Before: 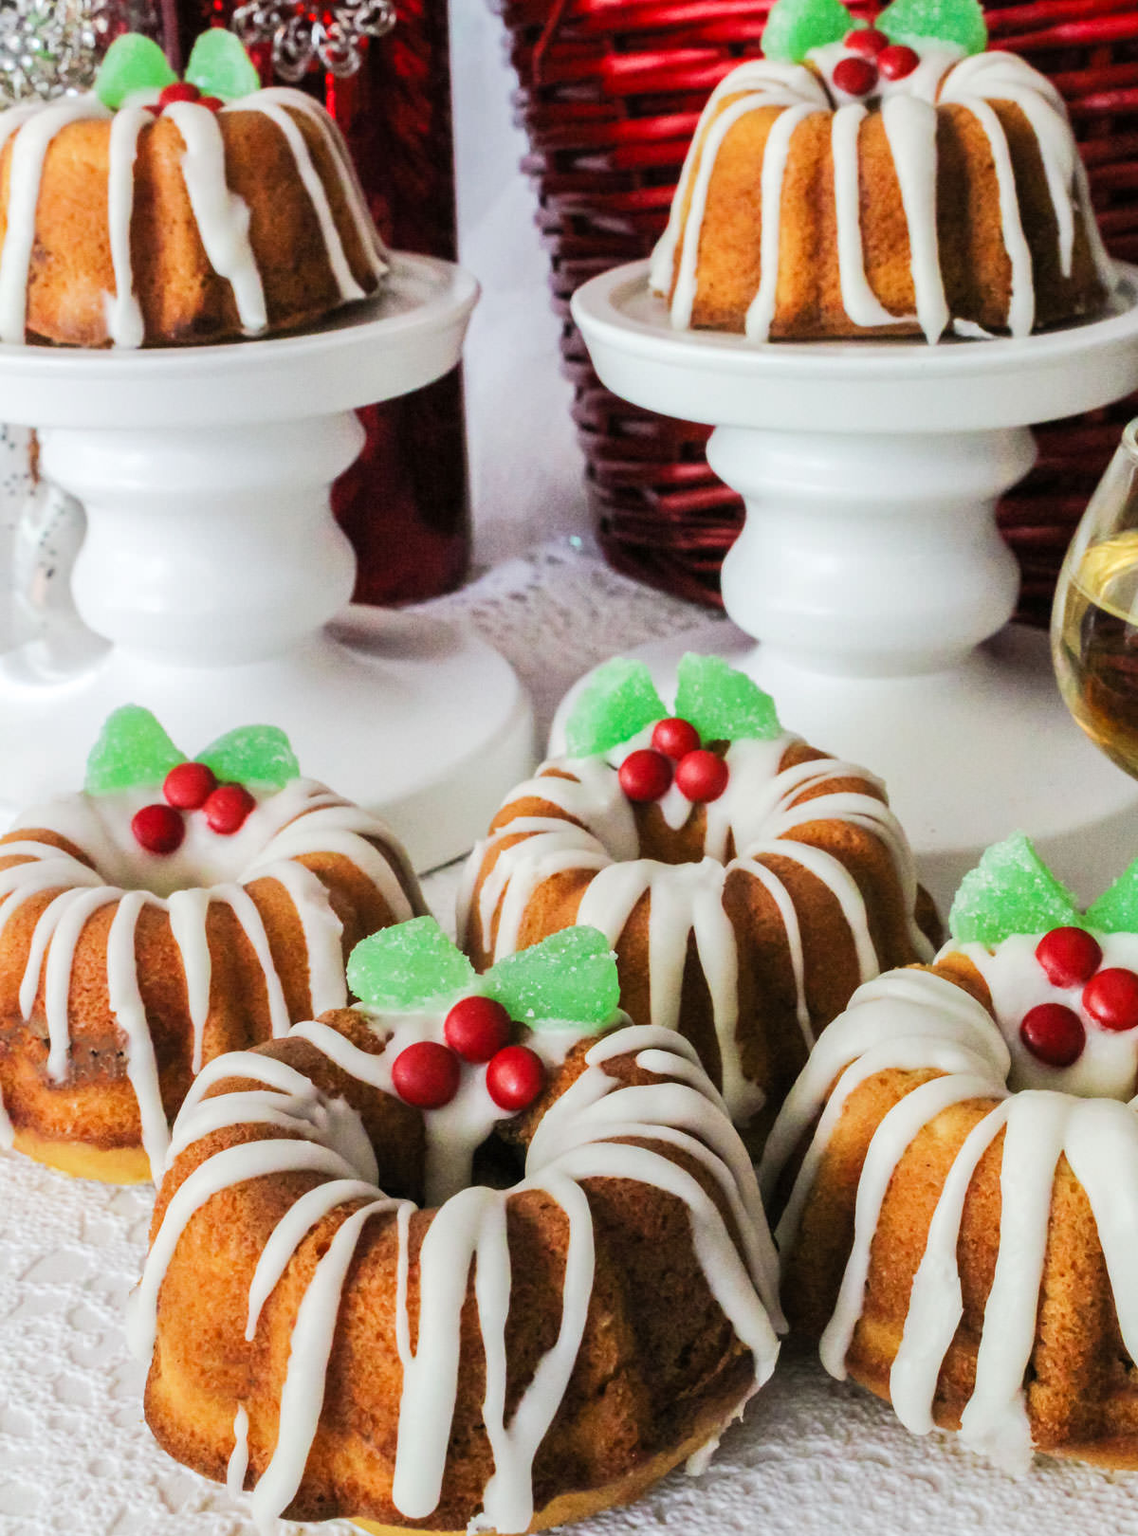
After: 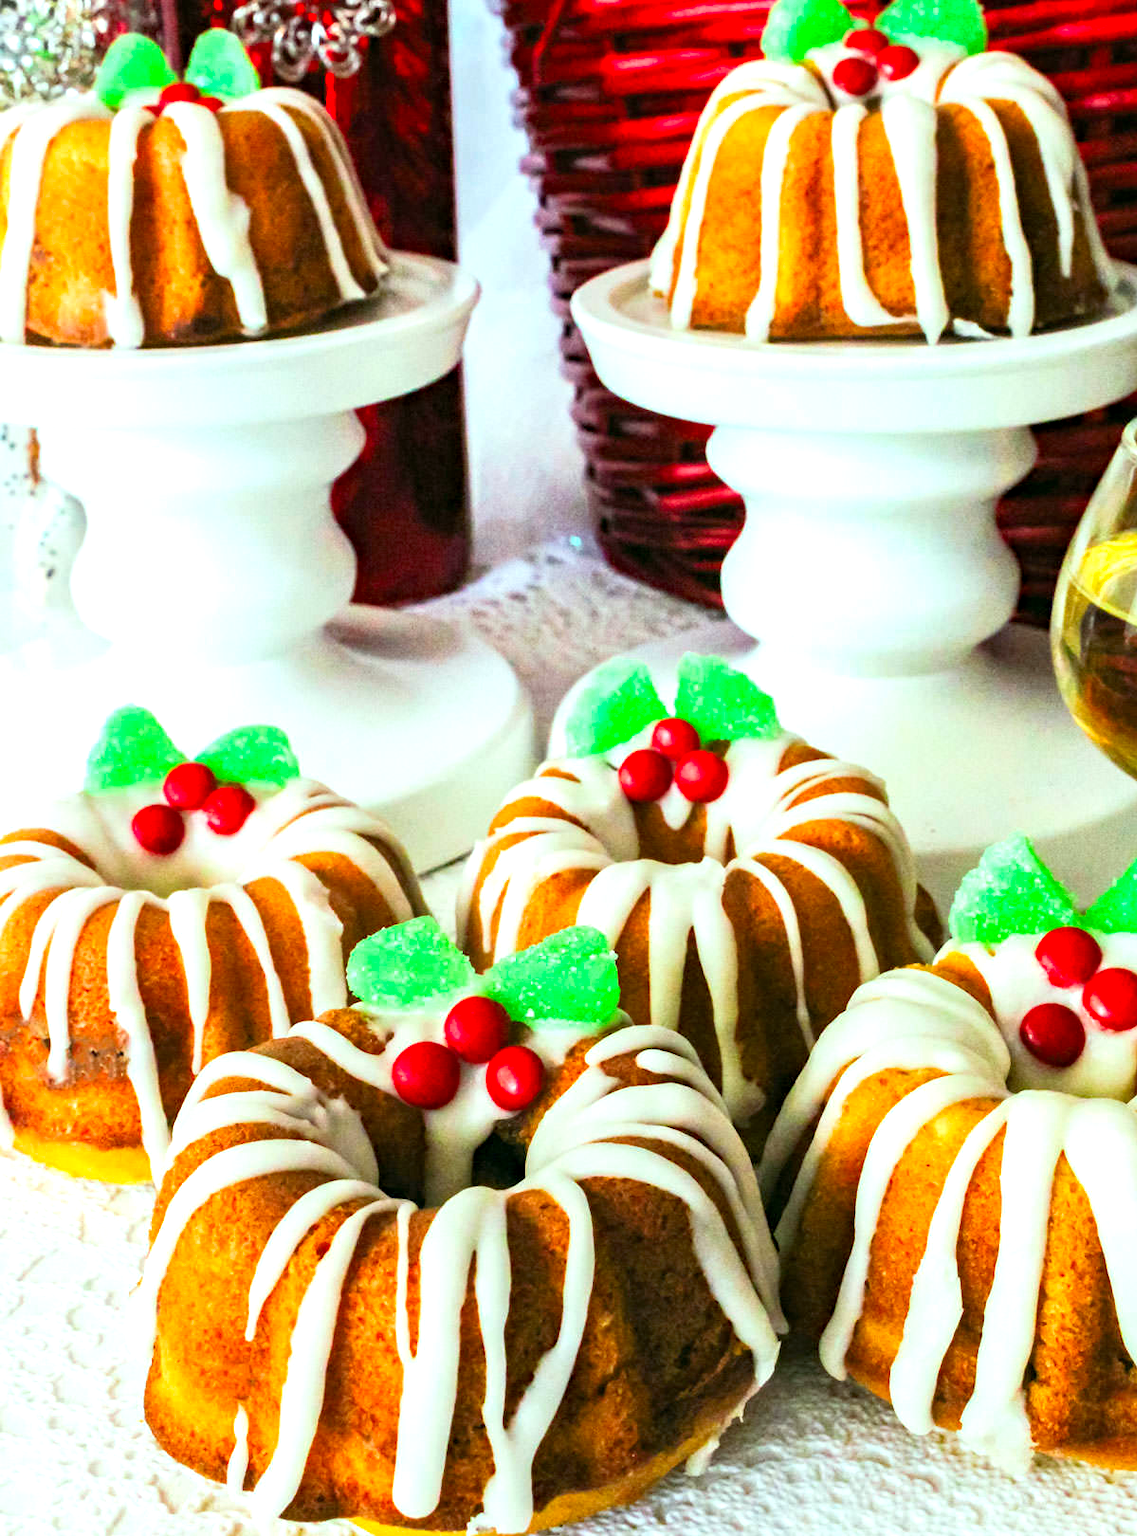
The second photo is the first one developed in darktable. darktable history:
color correction: highlights a* -7.33, highlights b* 1.26, shadows a* -3.55, saturation 1.4
exposure: exposure 0.77 EV, compensate highlight preservation false
haze removal: compatibility mode true, adaptive false
rotate and perspective: crop left 0, crop top 0
